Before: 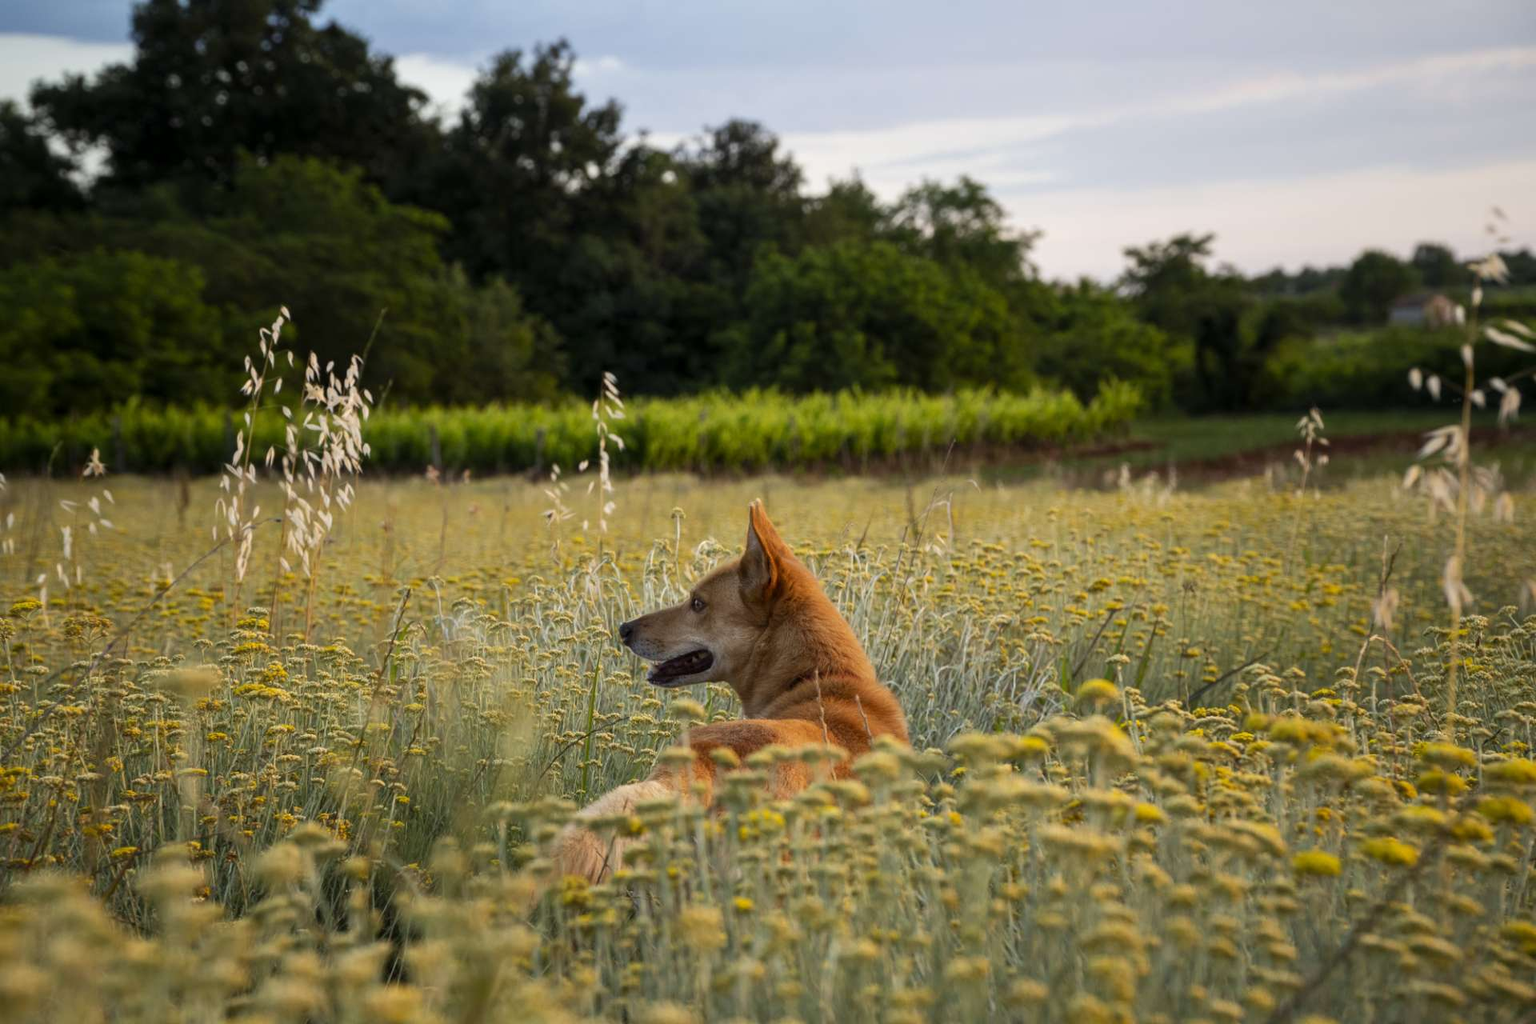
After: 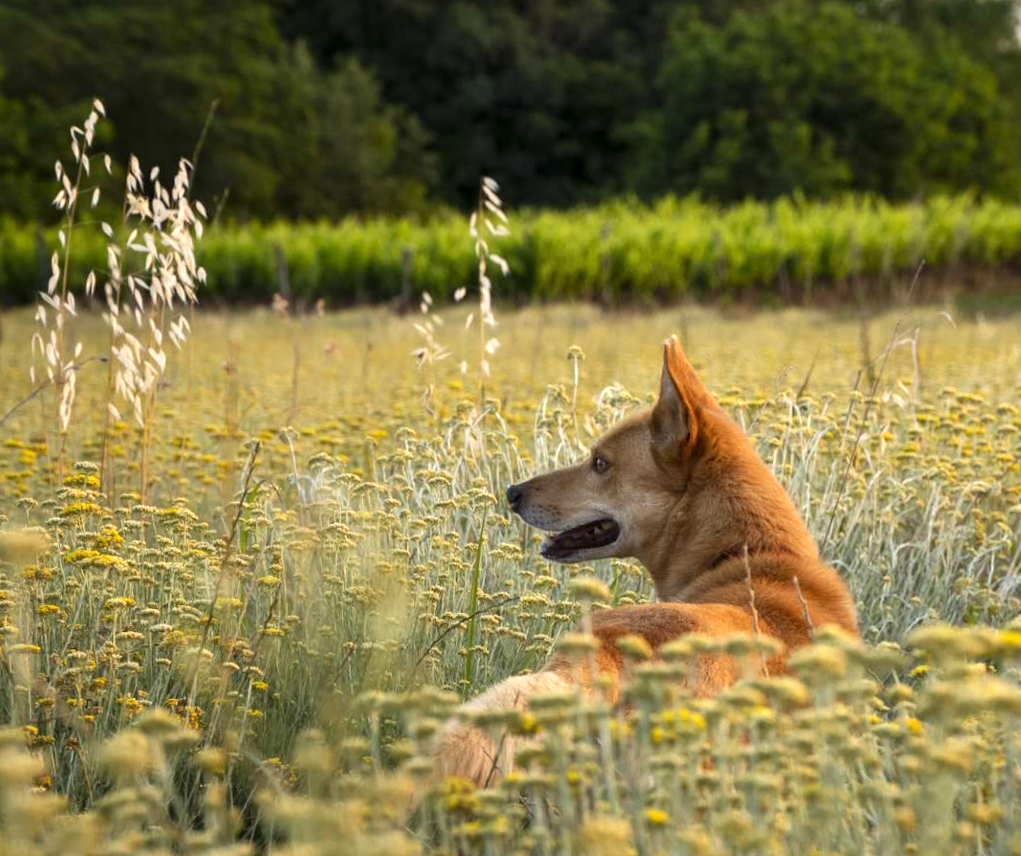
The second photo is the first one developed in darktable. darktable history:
crop: left 8.966%, top 23.852%, right 34.699%, bottom 4.703%
rotate and perspective: rotation 0.062°, lens shift (vertical) 0.115, lens shift (horizontal) -0.133, crop left 0.047, crop right 0.94, crop top 0.061, crop bottom 0.94
exposure: exposure 0.6 EV, compensate highlight preservation false
